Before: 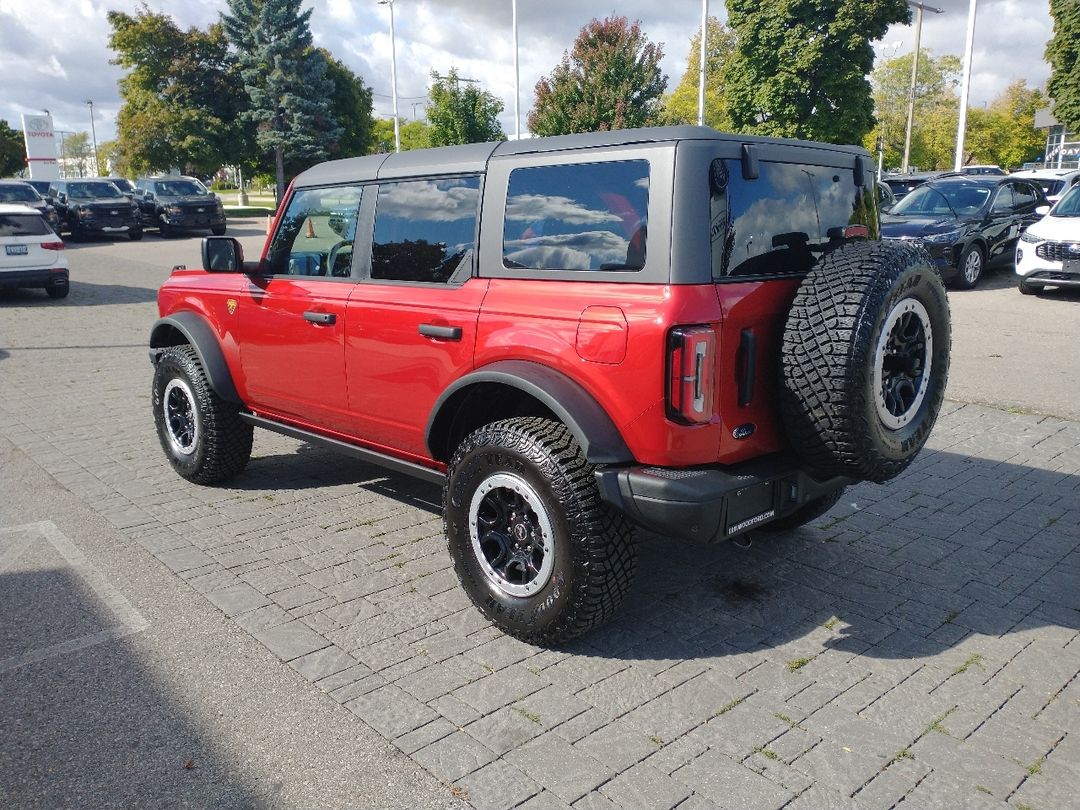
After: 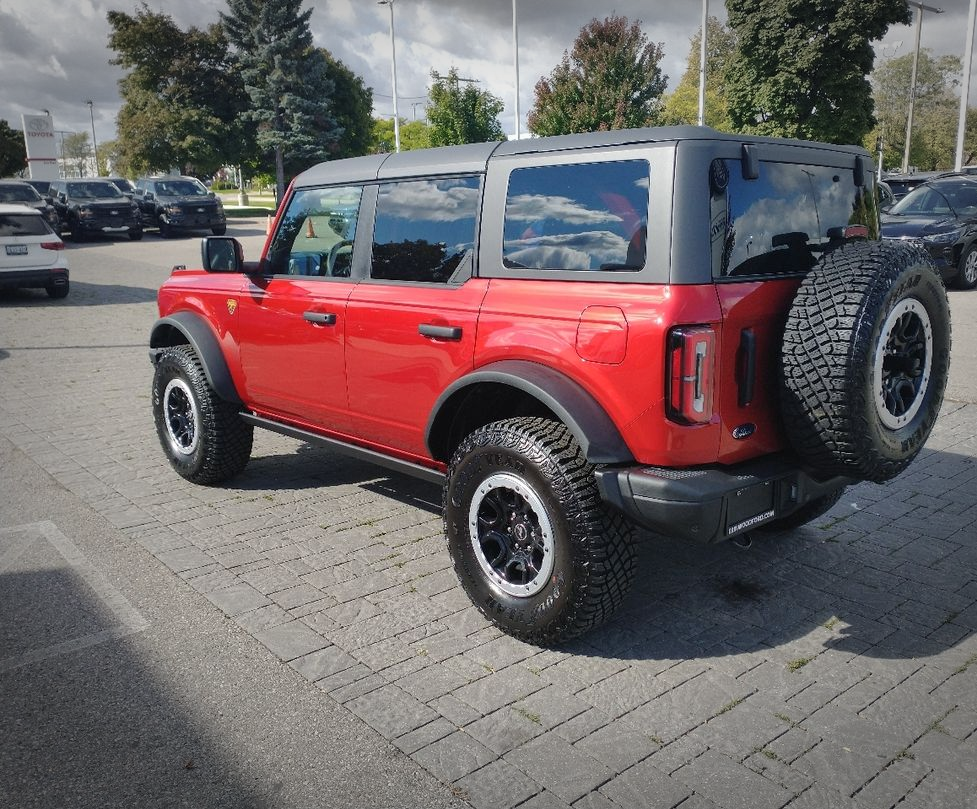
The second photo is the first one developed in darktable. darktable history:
vignetting: fall-off start 78.52%, width/height ratio 1.327, unbound false
crop: right 9.495%, bottom 0.022%
shadows and highlights: shadows 40.2, highlights -53.45, low approximation 0.01, soften with gaussian
